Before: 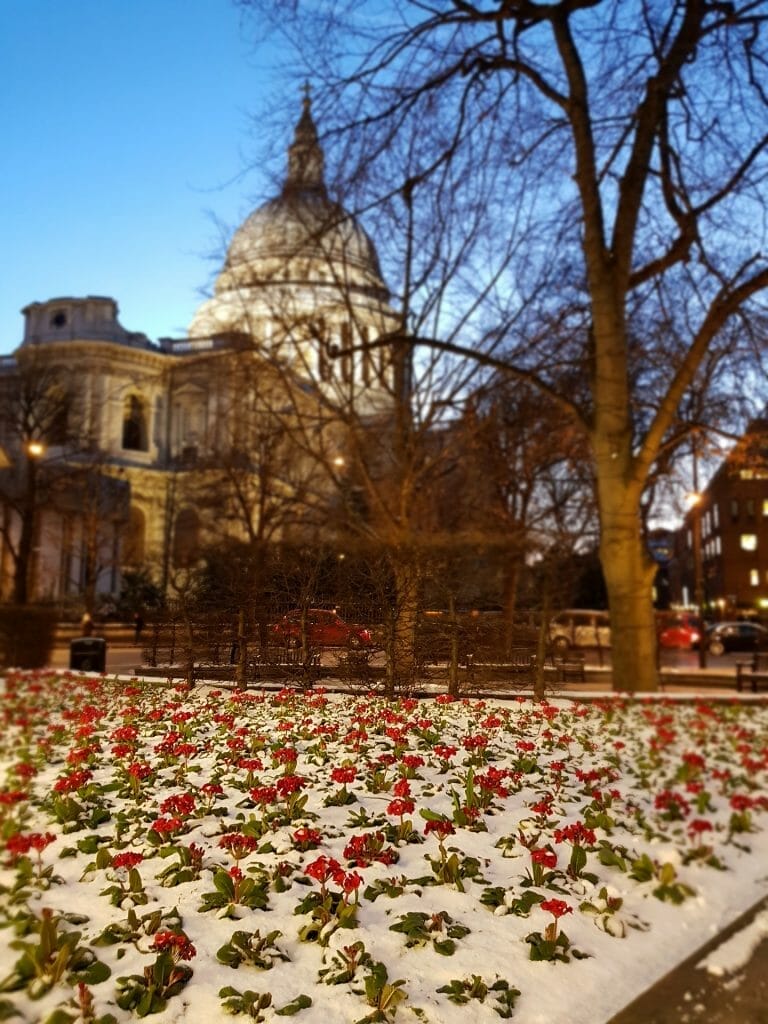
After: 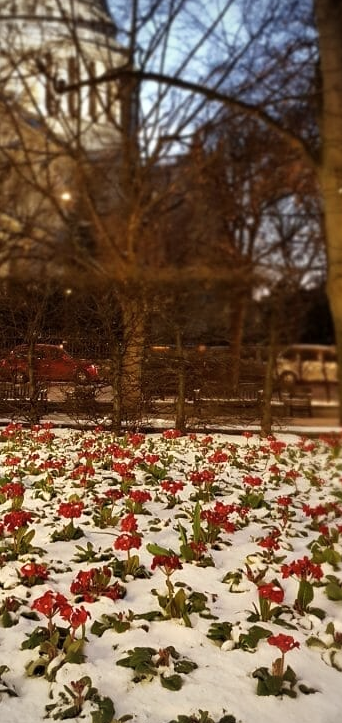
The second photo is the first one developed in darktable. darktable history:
contrast brightness saturation: saturation -0.081
crop: left 35.601%, top 25.956%, right 19.819%, bottom 3.389%
shadows and highlights: shadows 0.063, highlights 40.9
vignetting: fall-off start 74.03%, fall-off radius 66.34%
